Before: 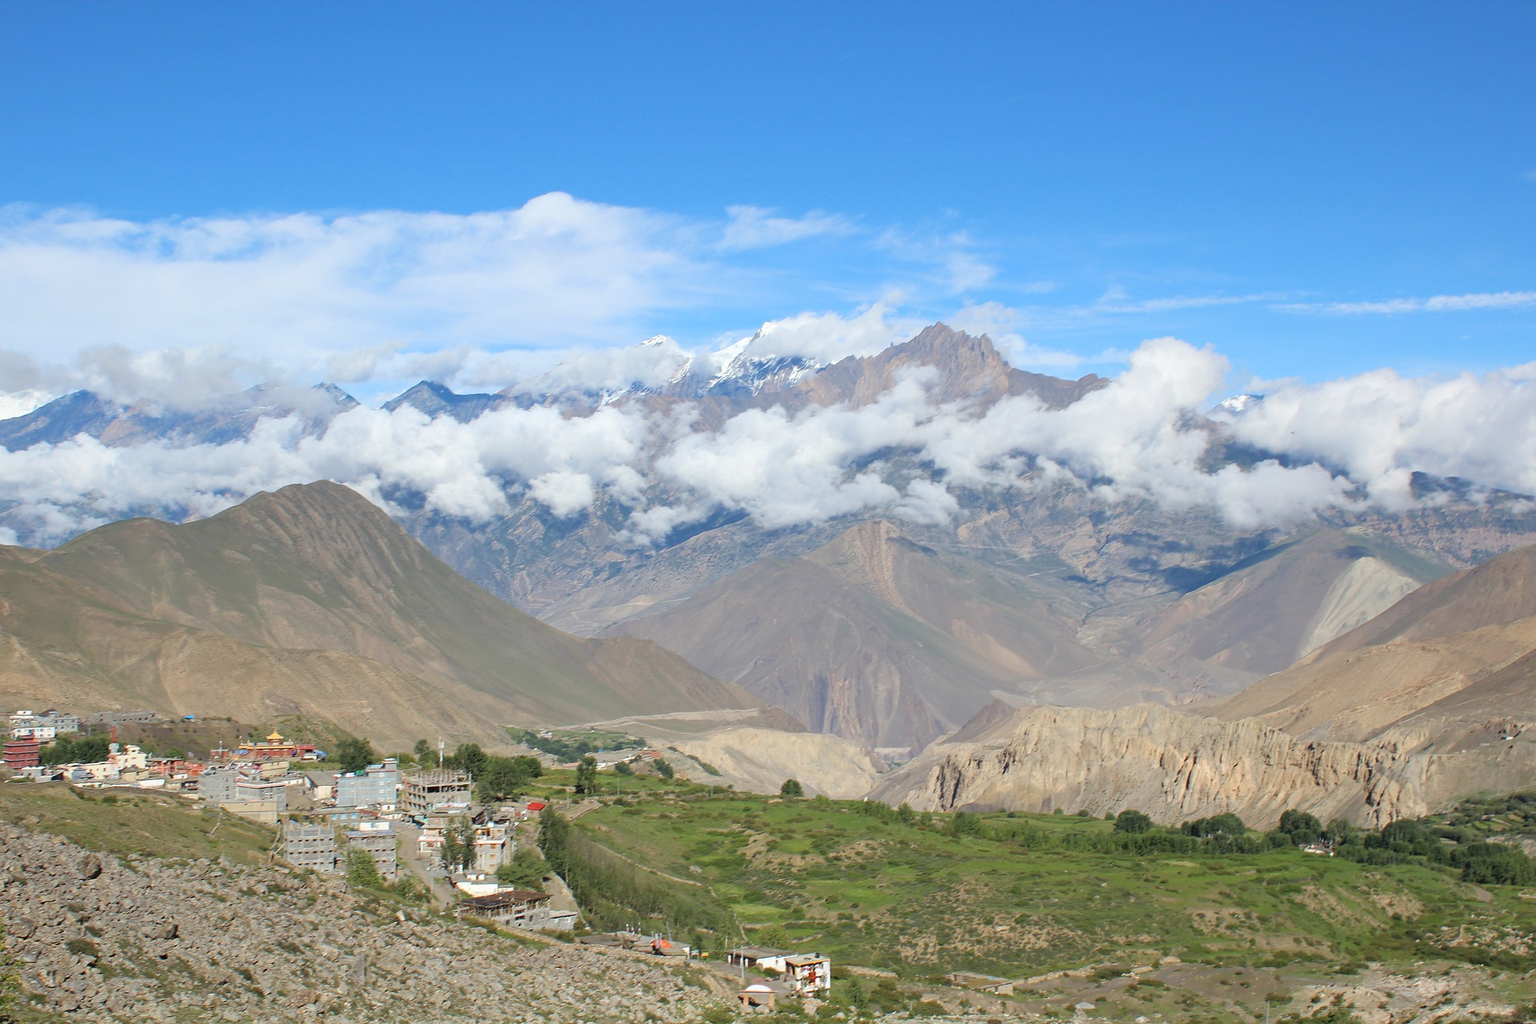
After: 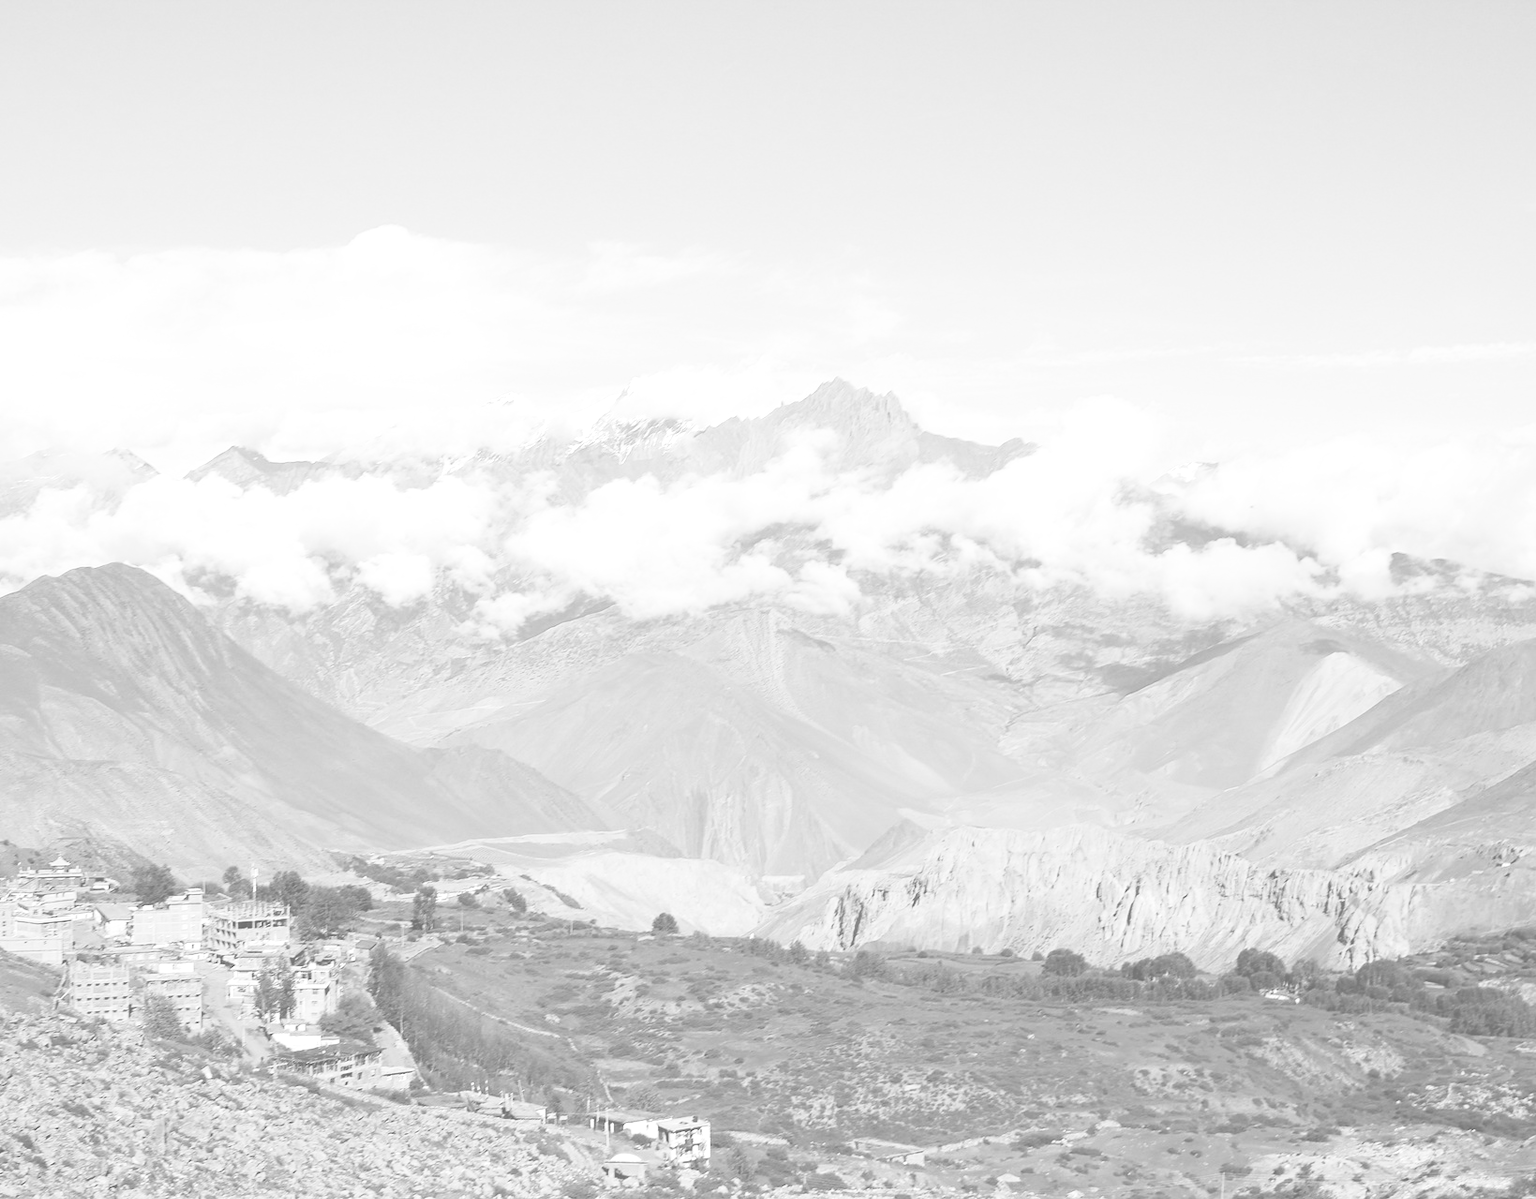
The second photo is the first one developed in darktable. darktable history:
color calibration: output gray [0.31, 0.36, 0.33, 0], gray › normalize channels true, illuminant same as pipeline (D50), adaptation XYZ, x 0.346, y 0.359, gamut compression 0
crop and rotate: left 14.584%
base curve: curves: ch0 [(0, 0) (0.028, 0.03) (0.121, 0.232) (0.46, 0.748) (0.859, 0.968) (1, 1)], preserve colors none
exposure: black level correction -0.071, exposure 0.5 EV, compensate highlight preservation false
white balance: red 0.986, blue 1.01
